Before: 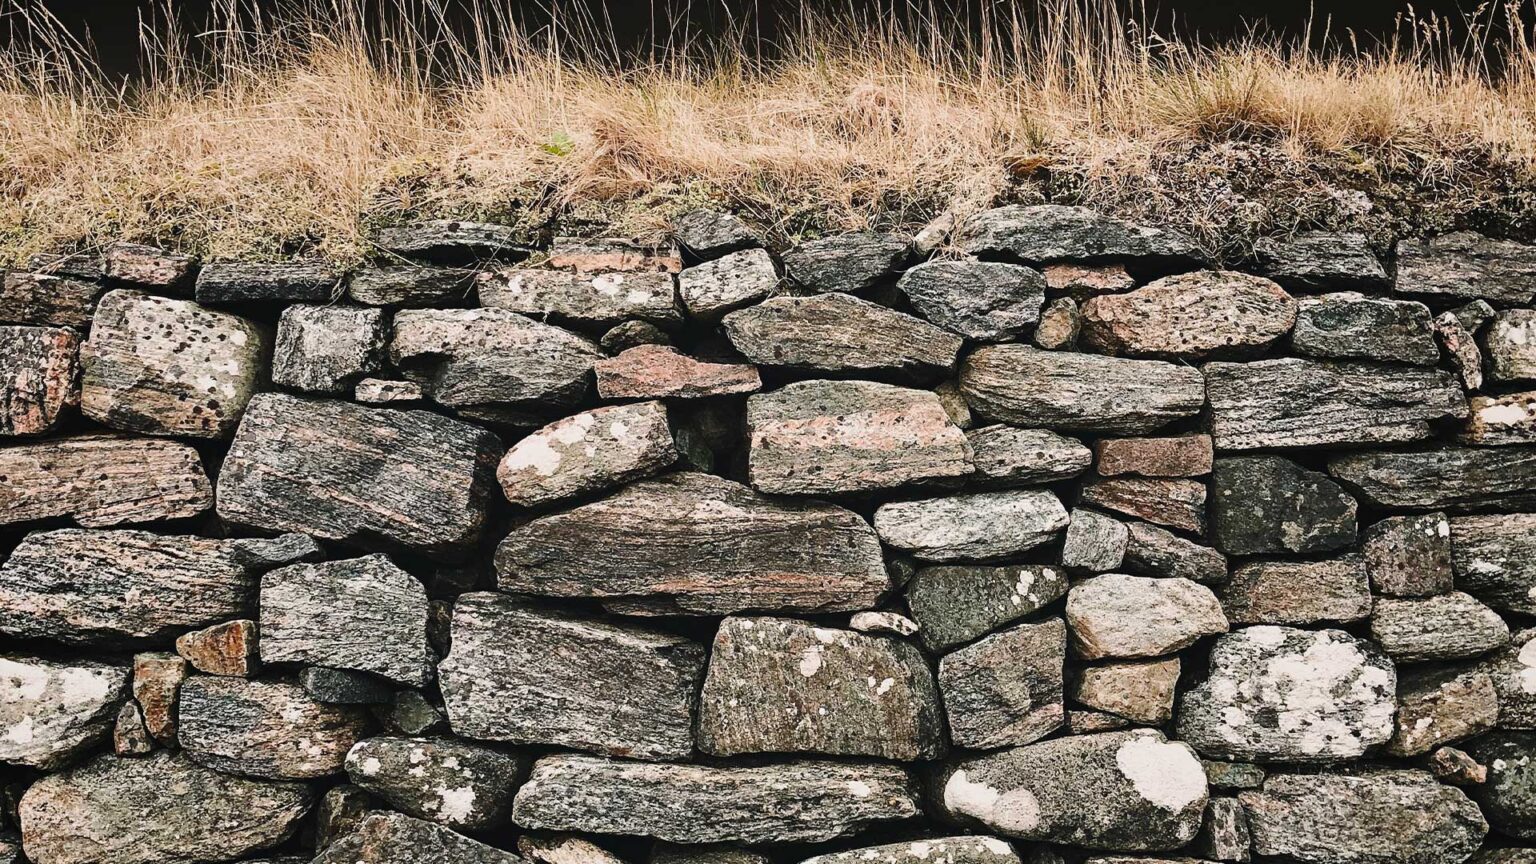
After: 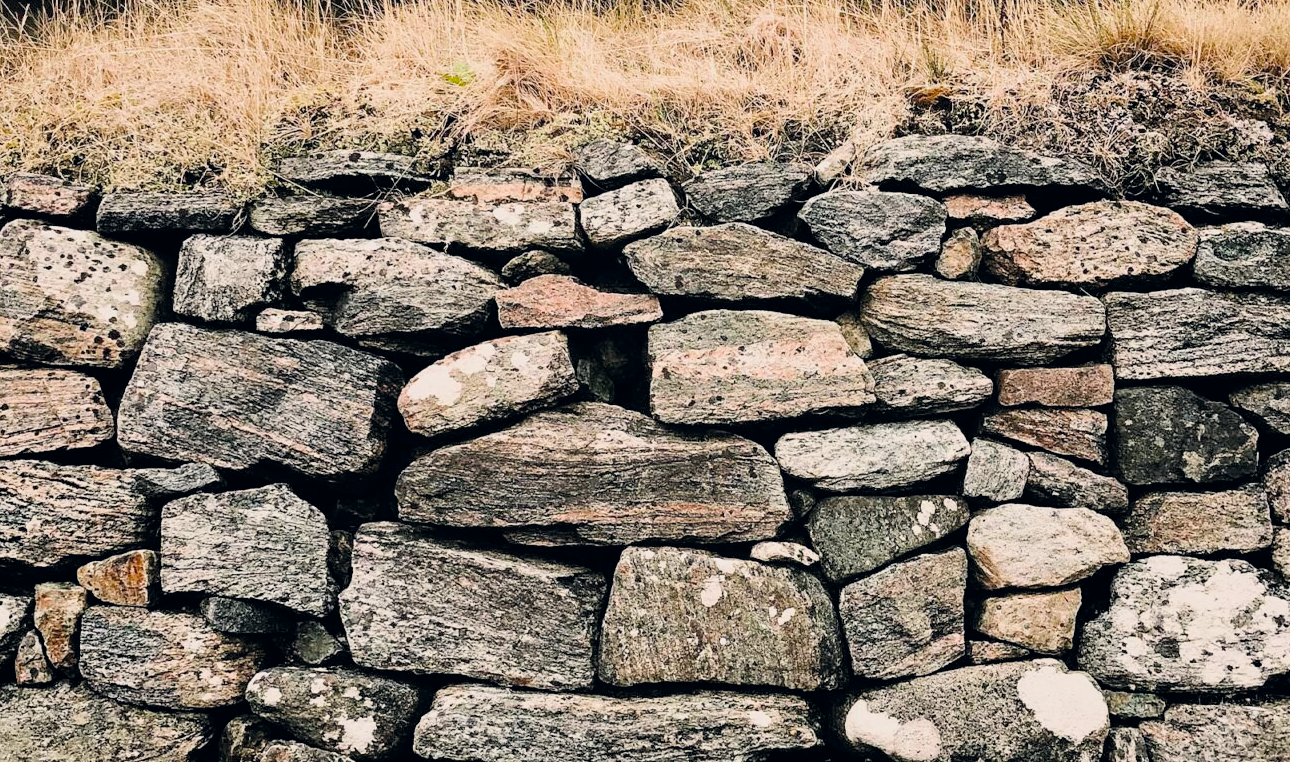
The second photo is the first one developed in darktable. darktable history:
filmic rgb: black relative exposure -7.6 EV, white relative exposure 4.64 EV, threshold 3 EV, target black luminance 0%, hardness 3.55, latitude 50.51%, contrast 1.033, highlights saturation mix 10%, shadows ↔ highlights balance -0.198%, color science v4 (2020), enable highlight reconstruction true
exposure: exposure 0.6 EV, compensate highlight preservation false
color correction: highlights a* 2.75, highlights b* 5, shadows a* -2.04, shadows b* -4.84, saturation 0.8
crop: left 6.446%, top 8.188%, right 9.538%, bottom 3.548%
